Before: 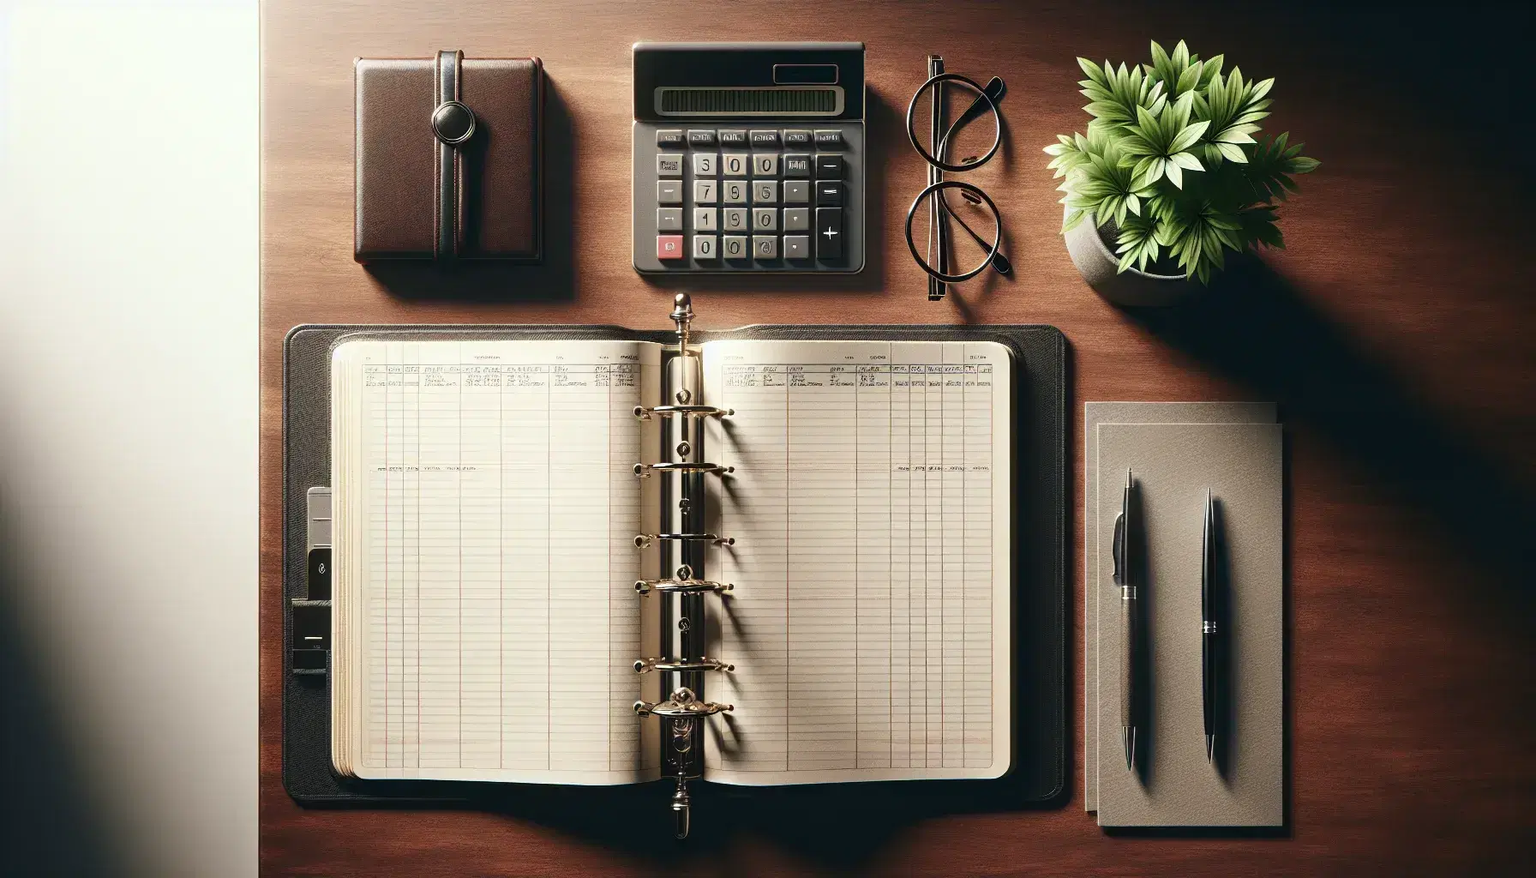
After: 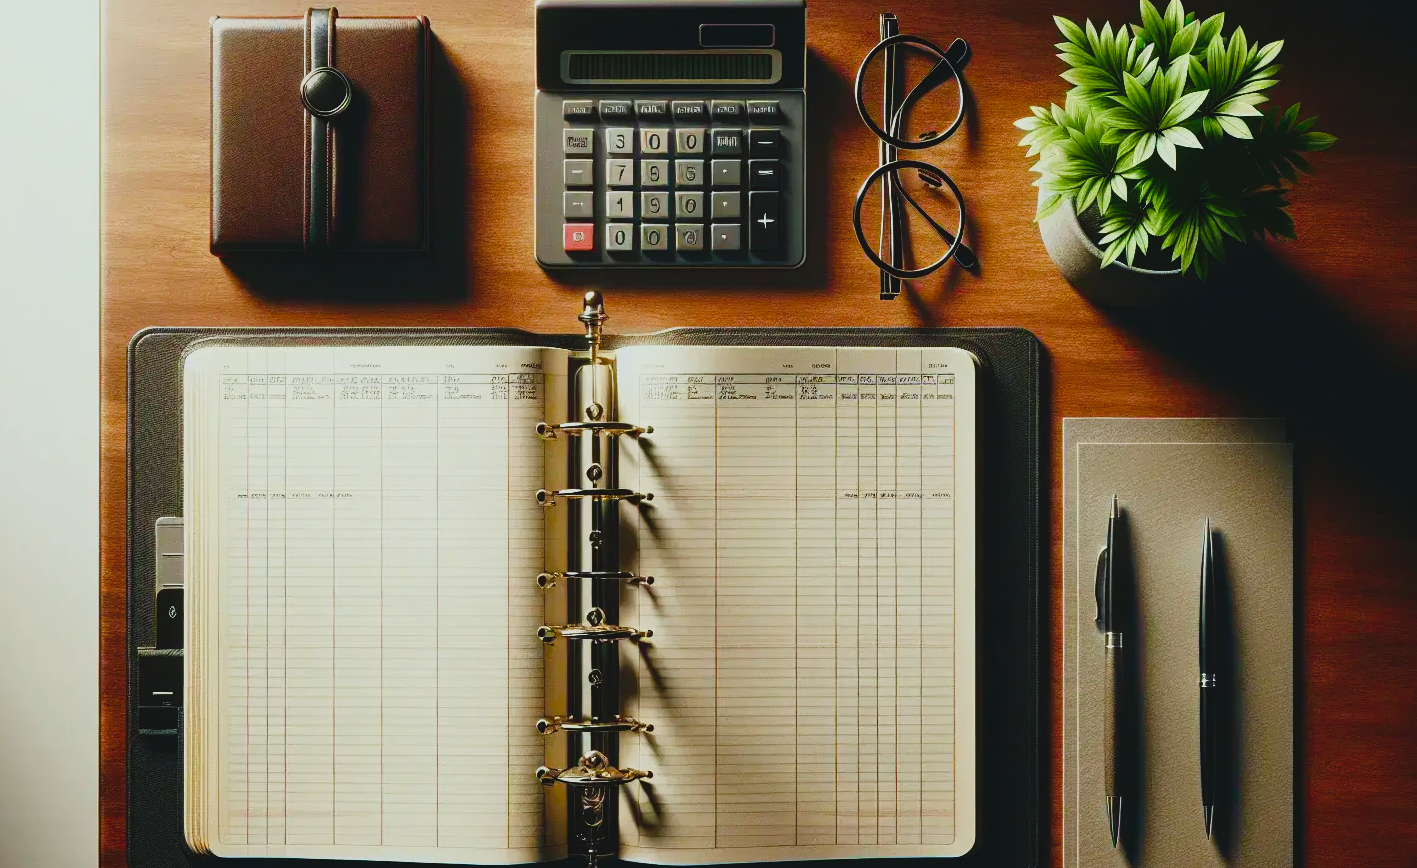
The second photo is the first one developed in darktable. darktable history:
tone curve: curves: ch0 [(0, 0.047) (0.15, 0.127) (0.46, 0.466) (0.751, 0.788) (1, 0.961)]; ch1 [(0, 0) (0.43, 0.408) (0.476, 0.469) (0.505, 0.501) (0.553, 0.557) (0.592, 0.58) (0.631, 0.625) (1, 1)]; ch2 [(0, 0) (0.505, 0.495) (0.55, 0.557) (0.583, 0.573) (1, 1)], preserve colors none
exposure: exposure -0.378 EV, compensate exposure bias true, compensate highlight preservation false
crop: left 11.345%, top 5.006%, right 9.575%, bottom 10.198%
local contrast: mode bilateral grid, contrast 99, coarseness 100, detail 93%, midtone range 0.2
contrast equalizer: octaves 7, y [[0.5 ×6], [0.5 ×6], [0.975, 0.964, 0.925, 0.865, 0.793, 0.721], [0 ×6], [0 ×6]], mix -0.992
color calibration: illuminant Planckian (black body), x 0.351, y 0.353, temperature 4806.74 K, clip negative RGB from gamut false
color balance rgb: perceptual saturation grading › global saturation 38.893%, perceptual saturation grading › highlights -24.973%, perceptual saturation grading › mid-tones 35.723%, perceptual saturation grading › shadows 34.58%, global vibrance 14.97%
